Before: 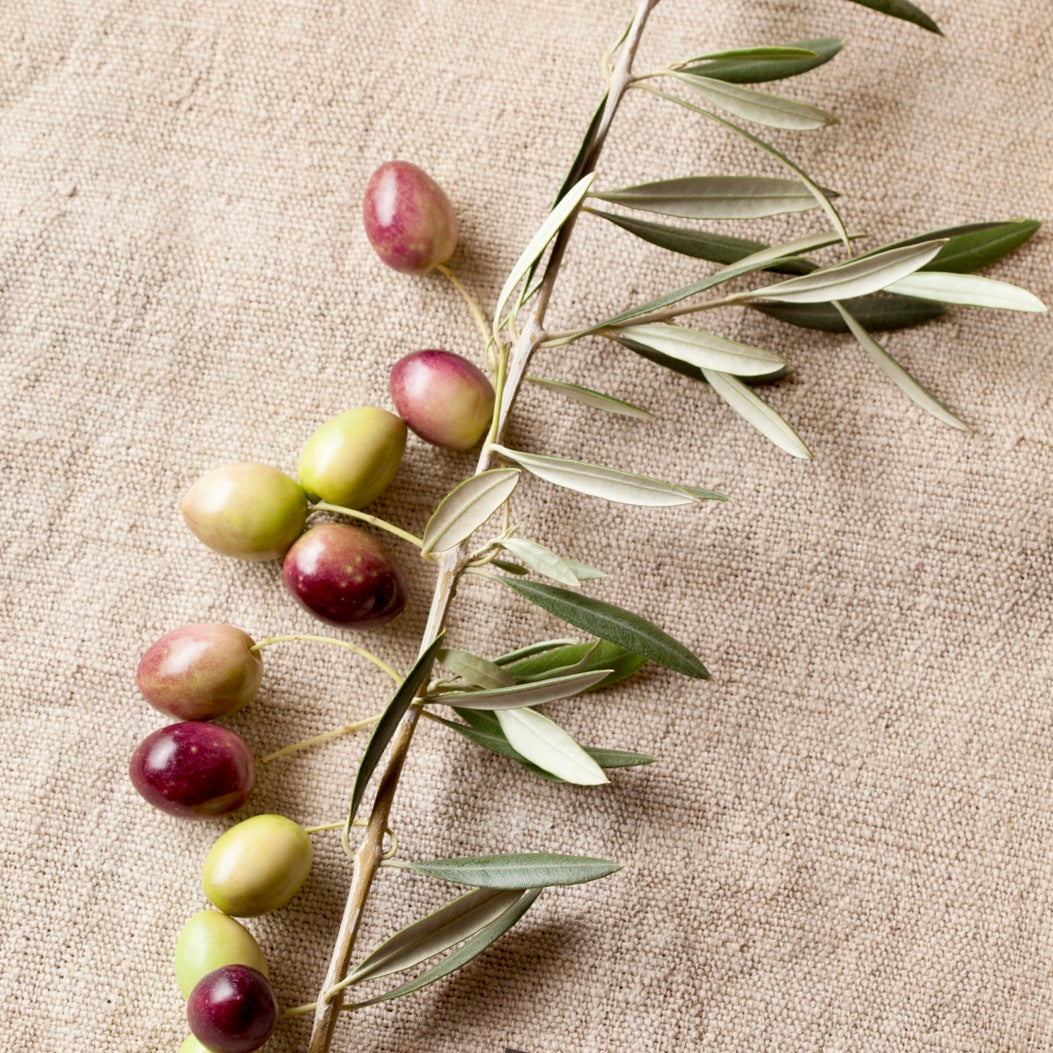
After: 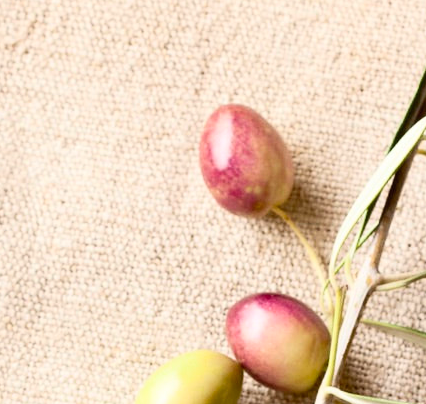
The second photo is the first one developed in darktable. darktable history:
contrast brightness saturation: contrast 0.204, brightness 0.156, saturation 0.22
crop: left 15.617%, top 5.456%, right 43.873%, bottom 56.1%
